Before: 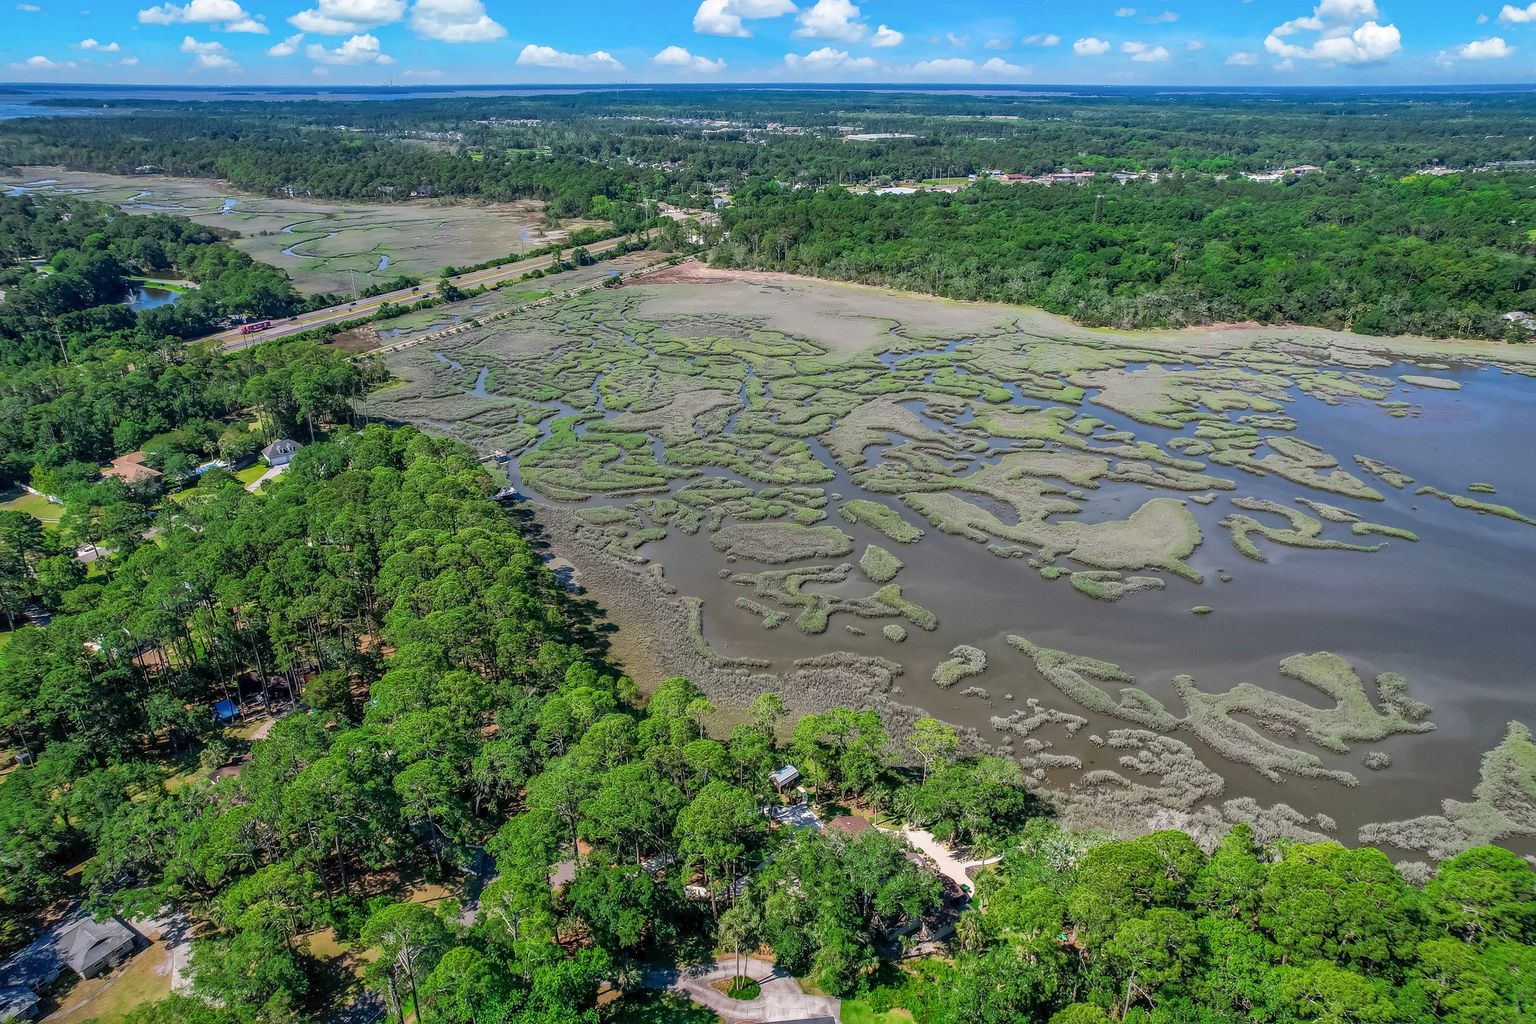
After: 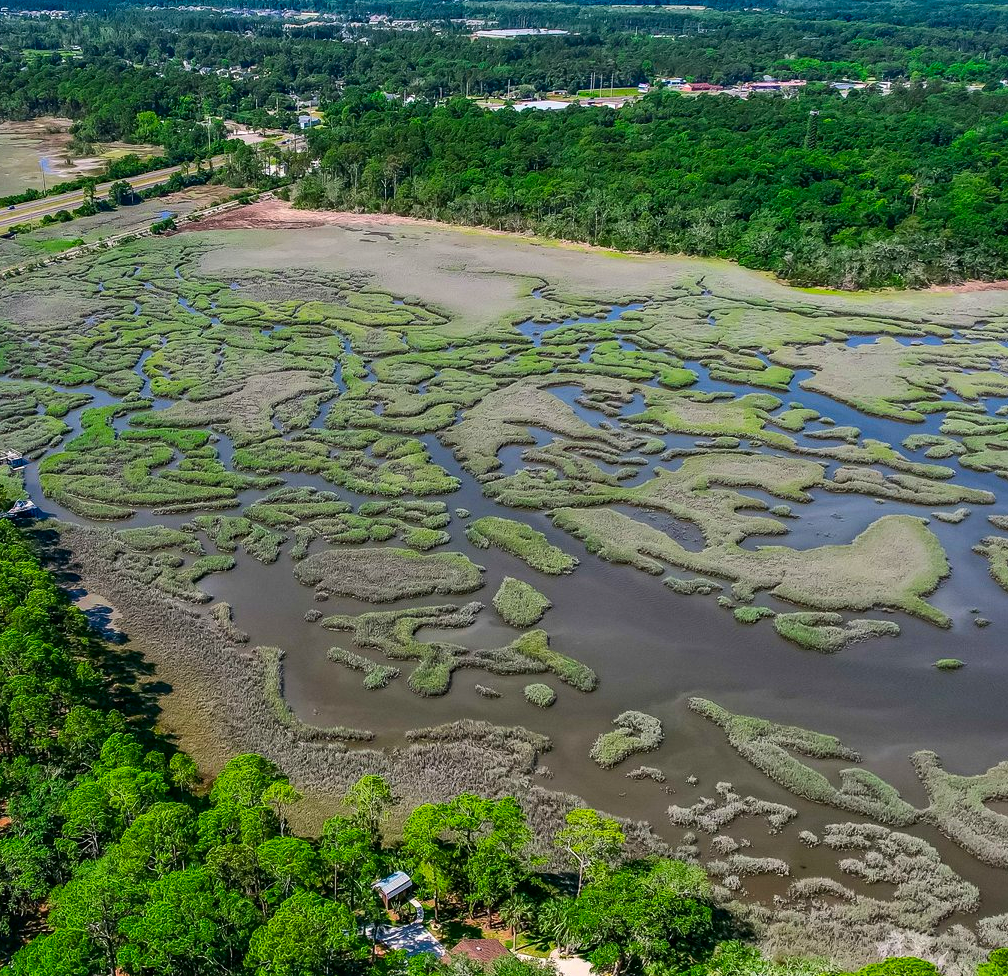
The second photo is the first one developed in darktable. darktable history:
contrast brightness saturation: contrast 0.126, brightness -0.05, saturation 0.153
shadows and highlights: radius 90.23, shadows -15.85, white point adjustment 0.19, highlights 32.45, compress 48.48%, soften with gaussian
crop: left 31.914%, top 10.925%, right 18.723%, bottom 17.522%
color balance rgb: shadows lift › luminance -20.227%, perceptual saturation grading › global saturation 12.655%, global vibrance 20%
